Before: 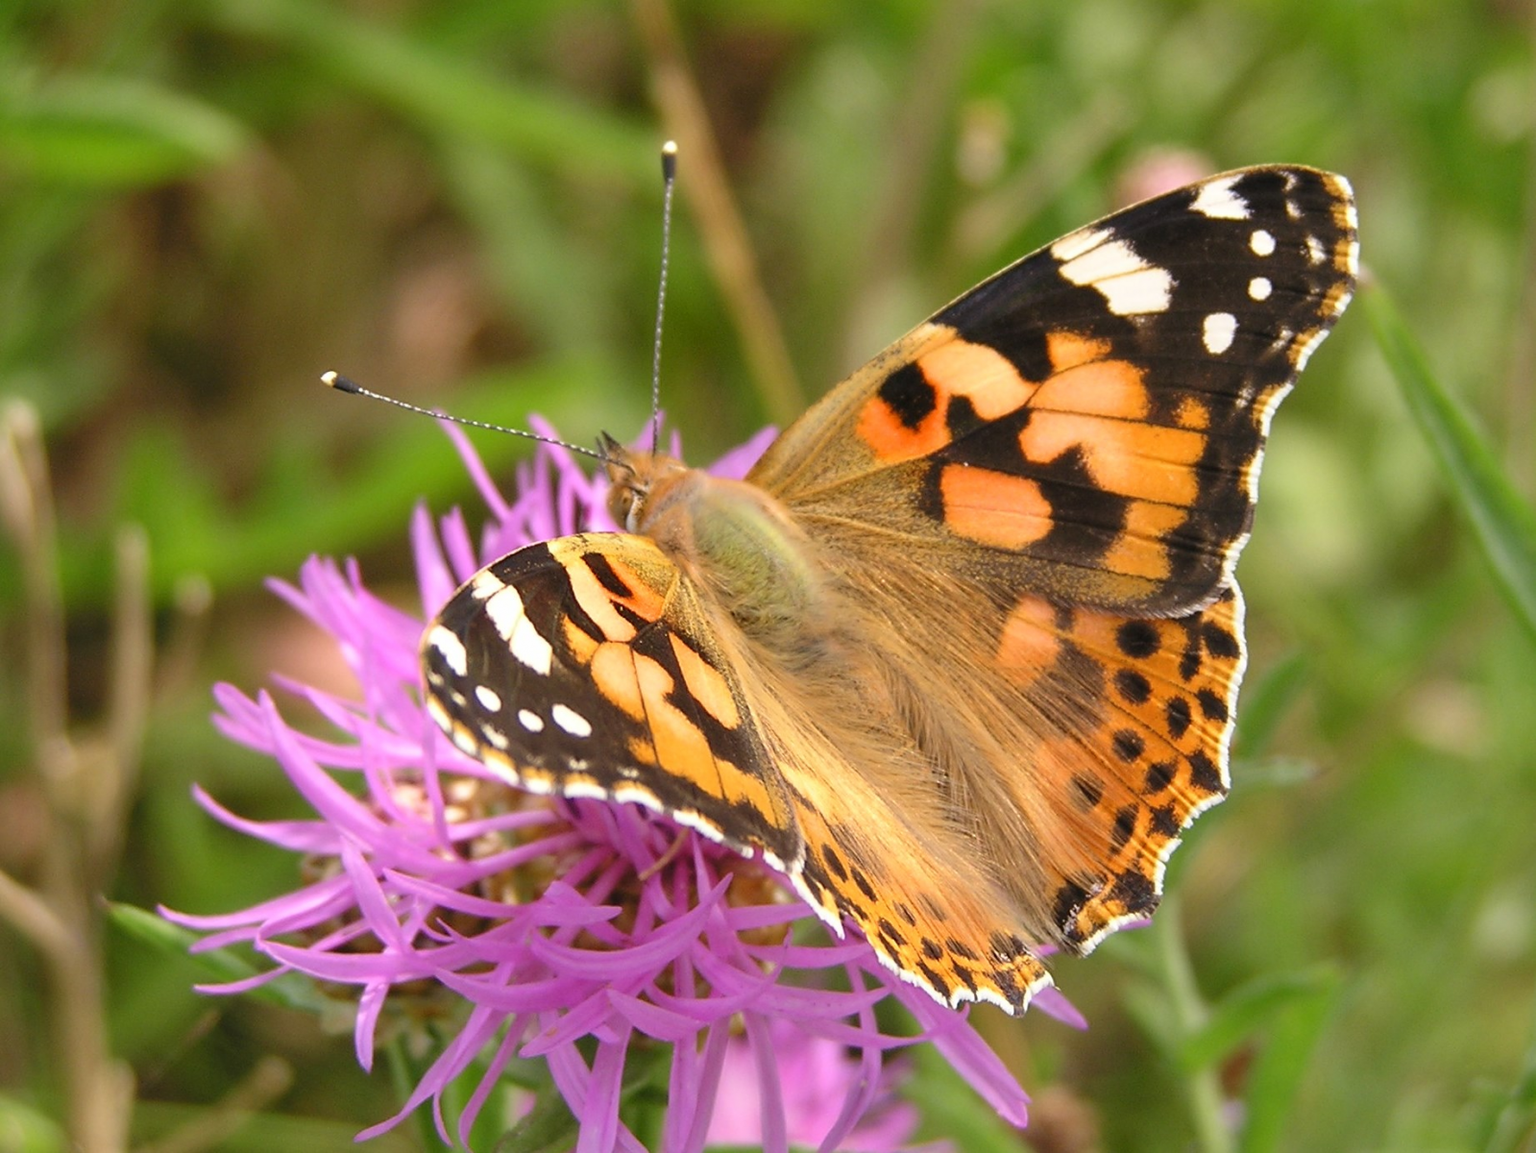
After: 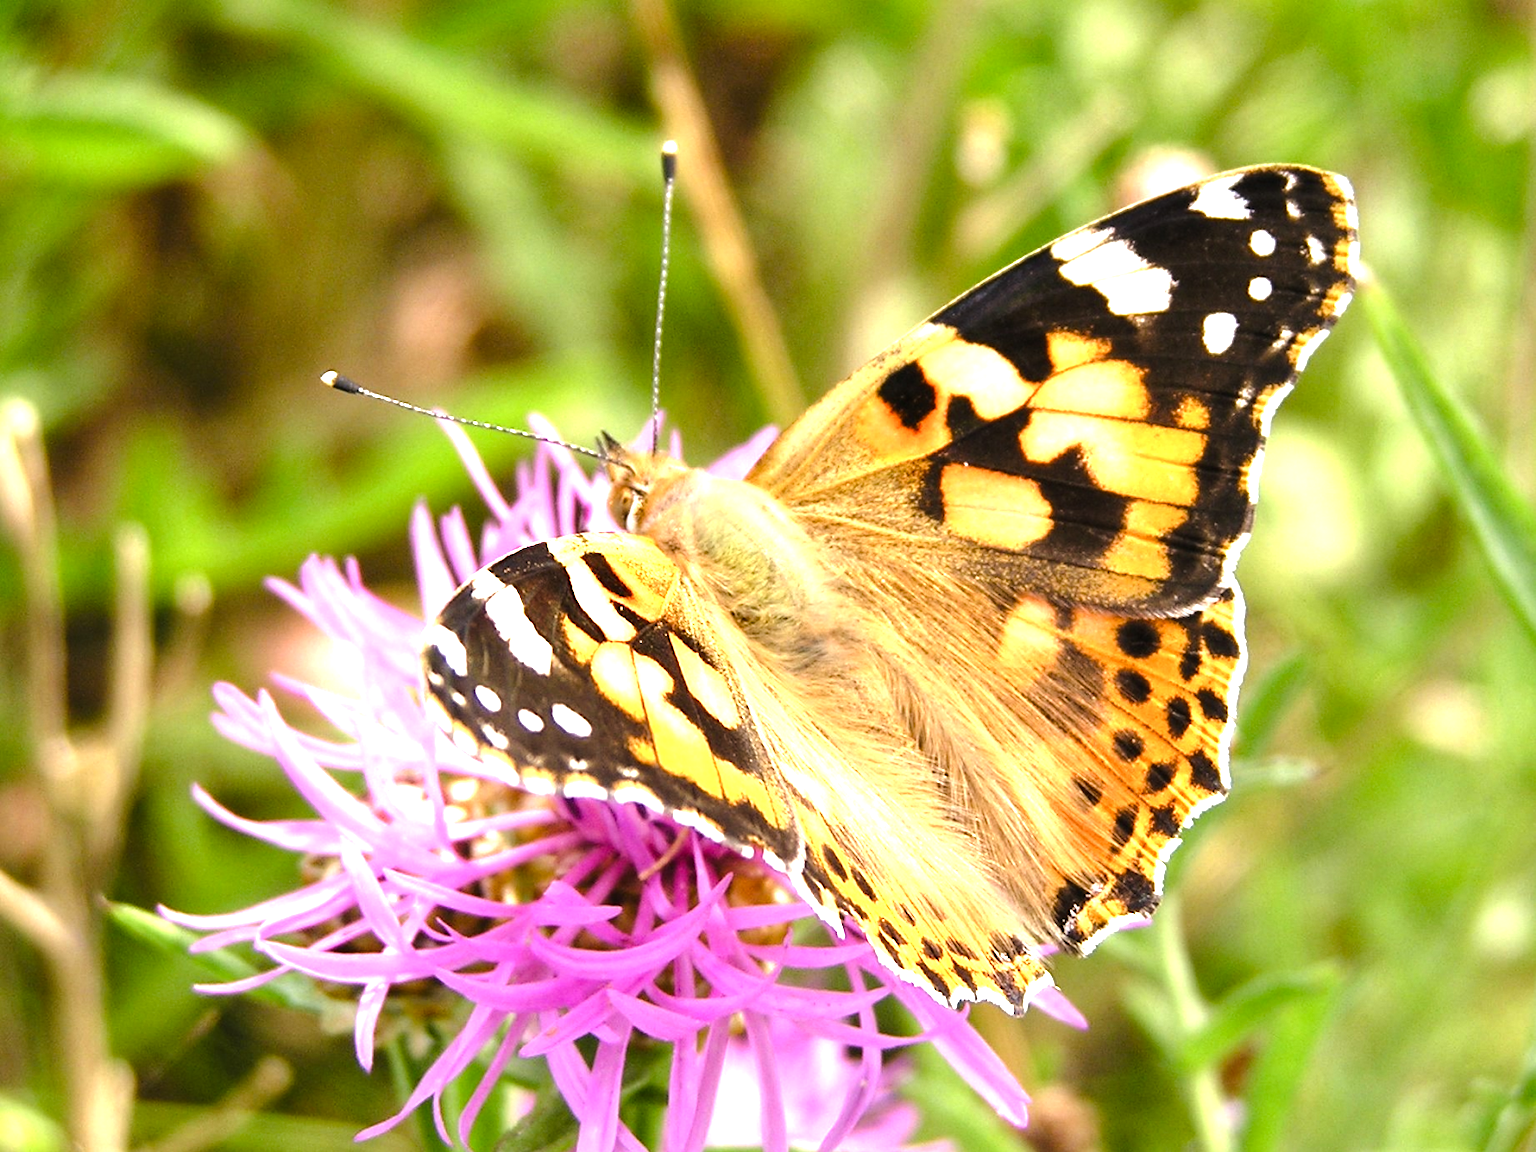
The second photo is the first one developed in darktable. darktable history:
exposure: black level correction 0, exposure 0.947 EV, compensate exposure bias true, compensate highlight preservation false
color balance rgb: power › luminance -14.88%, perceptual saturation grading › global saturation 0.31%, perceptual saturation grading › highlights -8.434%, perceptual saturation grading › mid-tones 18.81%, perceptual saturation grading › shadows 28.78%, perceptual brilliance grading › highlights 17.637%, perceptual brilliance grading › mid-tones 31.799%, perceptual brilliance grading › shadows -31.58%
